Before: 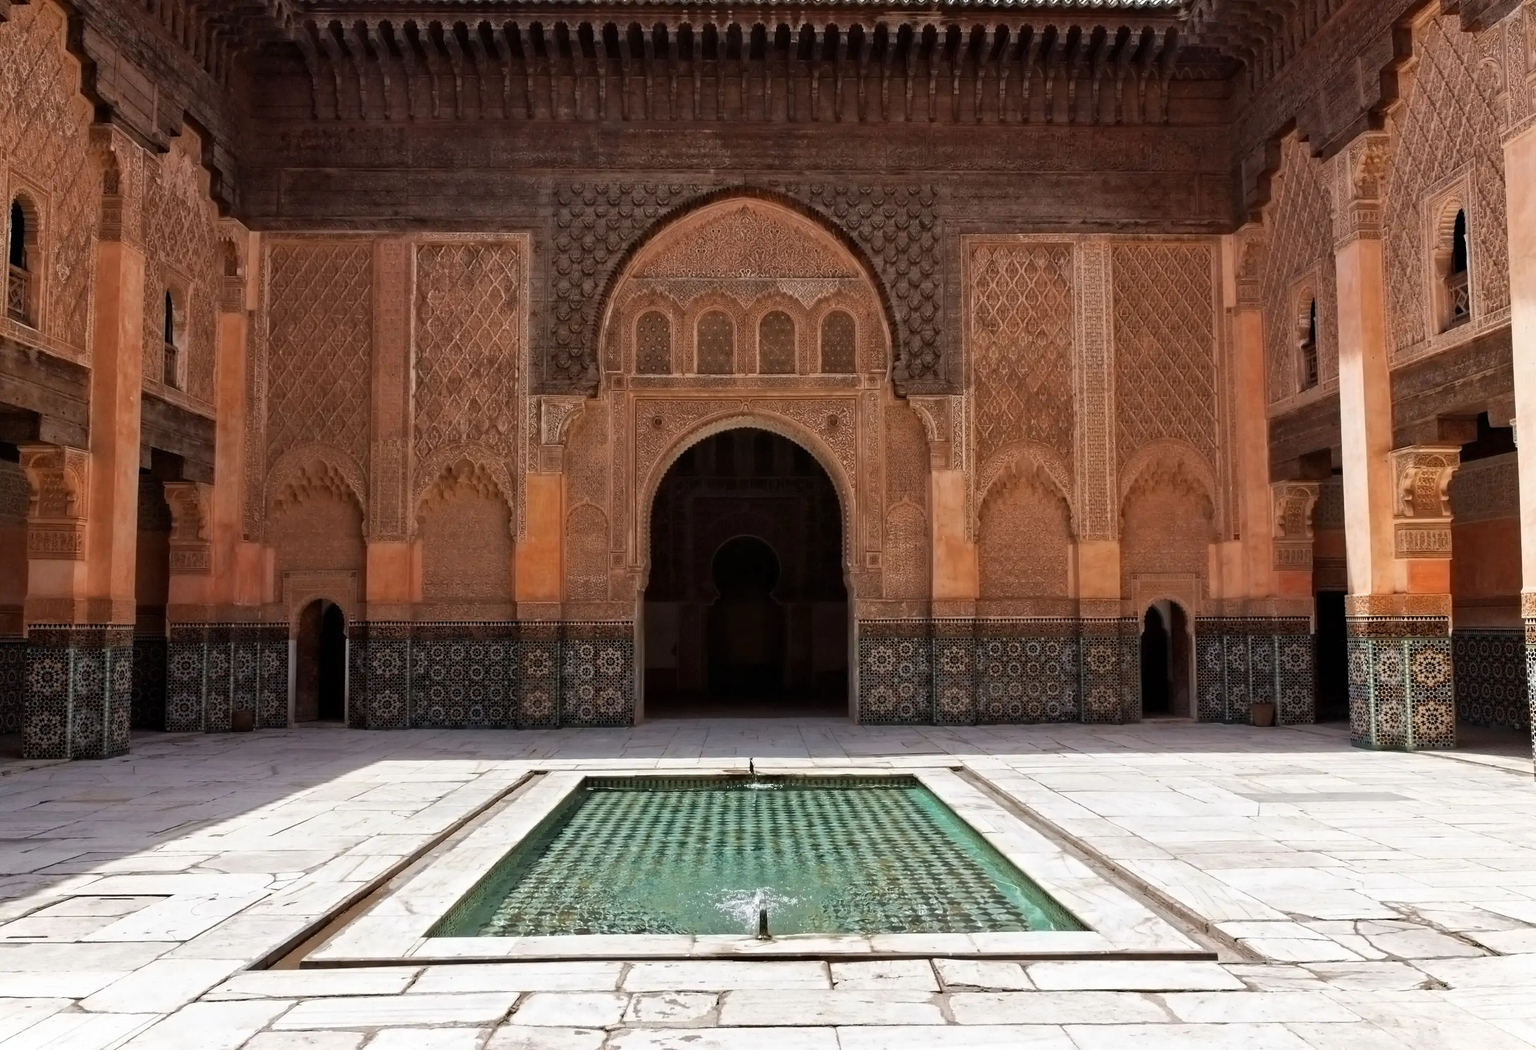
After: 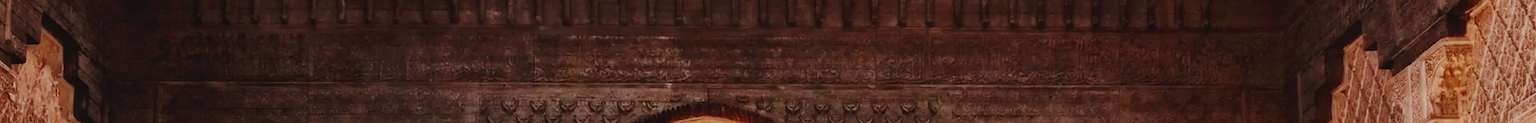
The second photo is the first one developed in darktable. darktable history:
tone curve: curves: ch0 [(0, 0) (0.003, 0.034) (0.011, 0.038) (0.025, 0.046) (0.044, 0.054) (0.069, 0.06) (0.1, 0.079) (0.136, 0.114) (0.177, 0.151) (0.224, 0.213) (0.277, 0.293) (0.335, 0.385) (0.399, 0.482) (0.468, 0.578) (0.543, 0.655) (0.623, 0.724) (0.709, 0.786) (0.801, 0.854) (0.898, 0.922) (1, 1)], preserve colors none
crop and rotate: left 9.644%, top 9.491%, right 6.021%, bottom 80.509%
white balance: emerald 1
graduated density: on, module defaults
